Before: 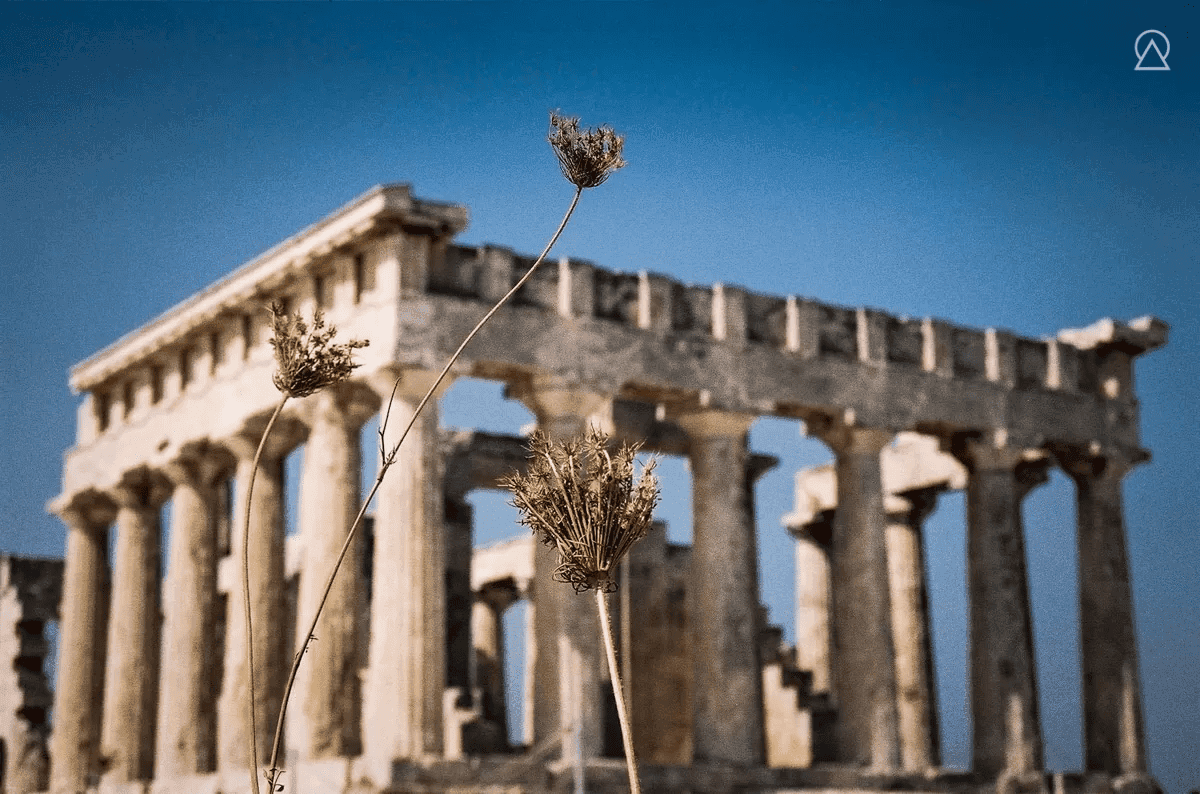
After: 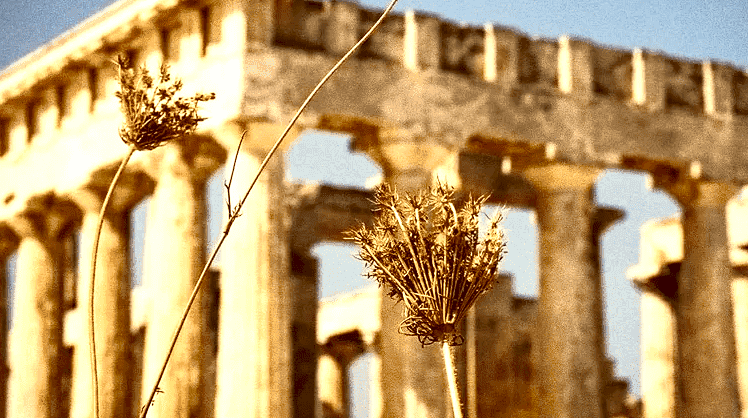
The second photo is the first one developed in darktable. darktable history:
color balance rgb: linear chroma grading › global chroma 9.146%, perceptual saturation grading › global saturation 20%, perceptual saturation grading › highlights -25.221%, perceptual saturation grading › shadows 24.568%, global vibrance 7.323%, saturation formula JzAzBz (2021)
crop: left 12.837%, top 31.177%, right 24.801%, bottom 16.055%
exposure: black level correction 0, exposure 0.948 EV, compensate highlight preservation false
color correction: highlights a* 1.16, highlights b* 24.37, shadows a* 15.55, shadows b* 24.28
vignetting: fall-off start 97.38%, fall-off radius 79.05%, width/height ratio 1.106, dithering 8-bit output
